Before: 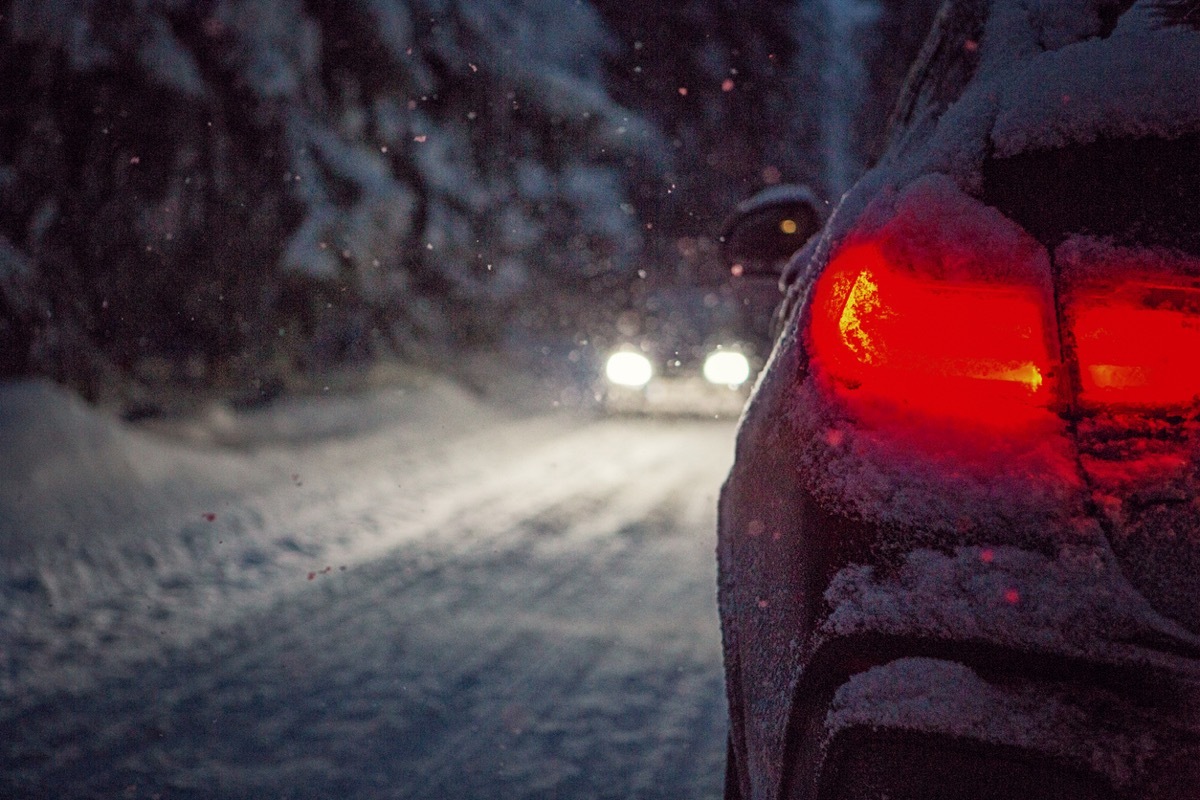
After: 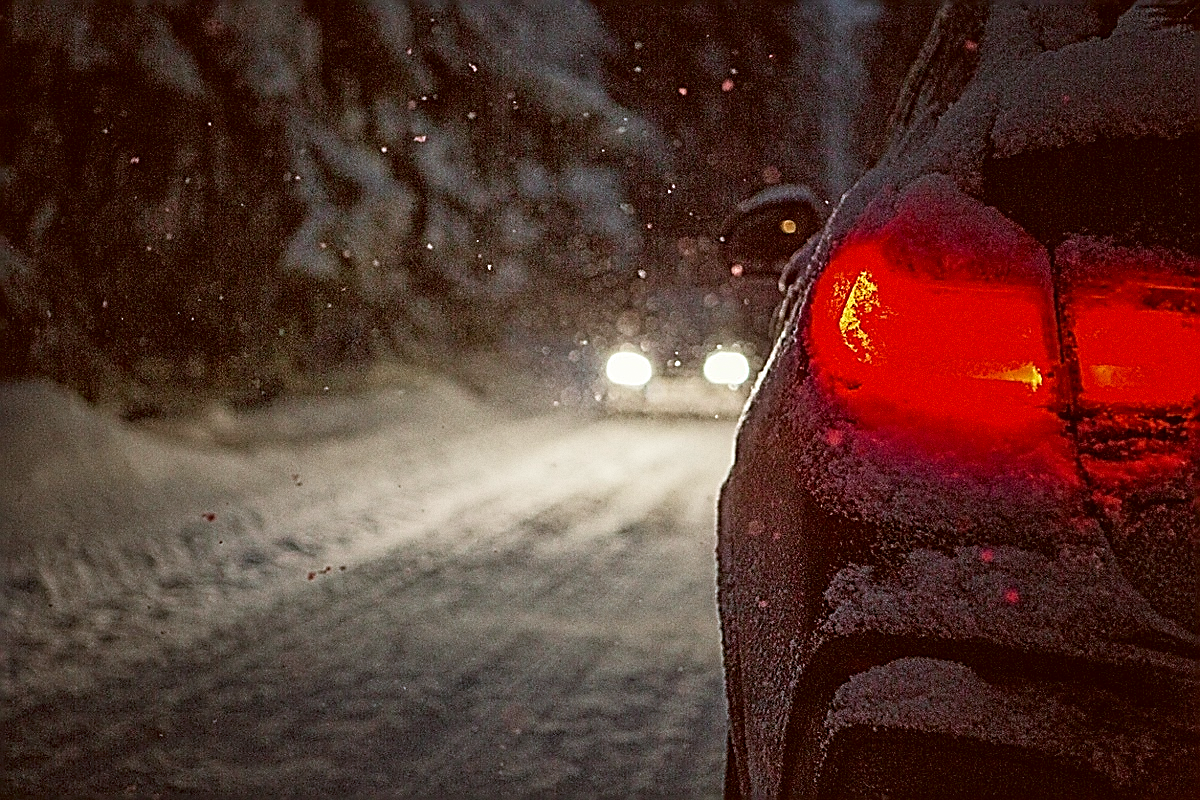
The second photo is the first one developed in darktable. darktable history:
grain: coarseness 0.09 ISO
sharpen: amount 2
color correction: highlights a* -0.482, highlights b* 0.161, shadows a* 4.66, shadows b* 20.72
